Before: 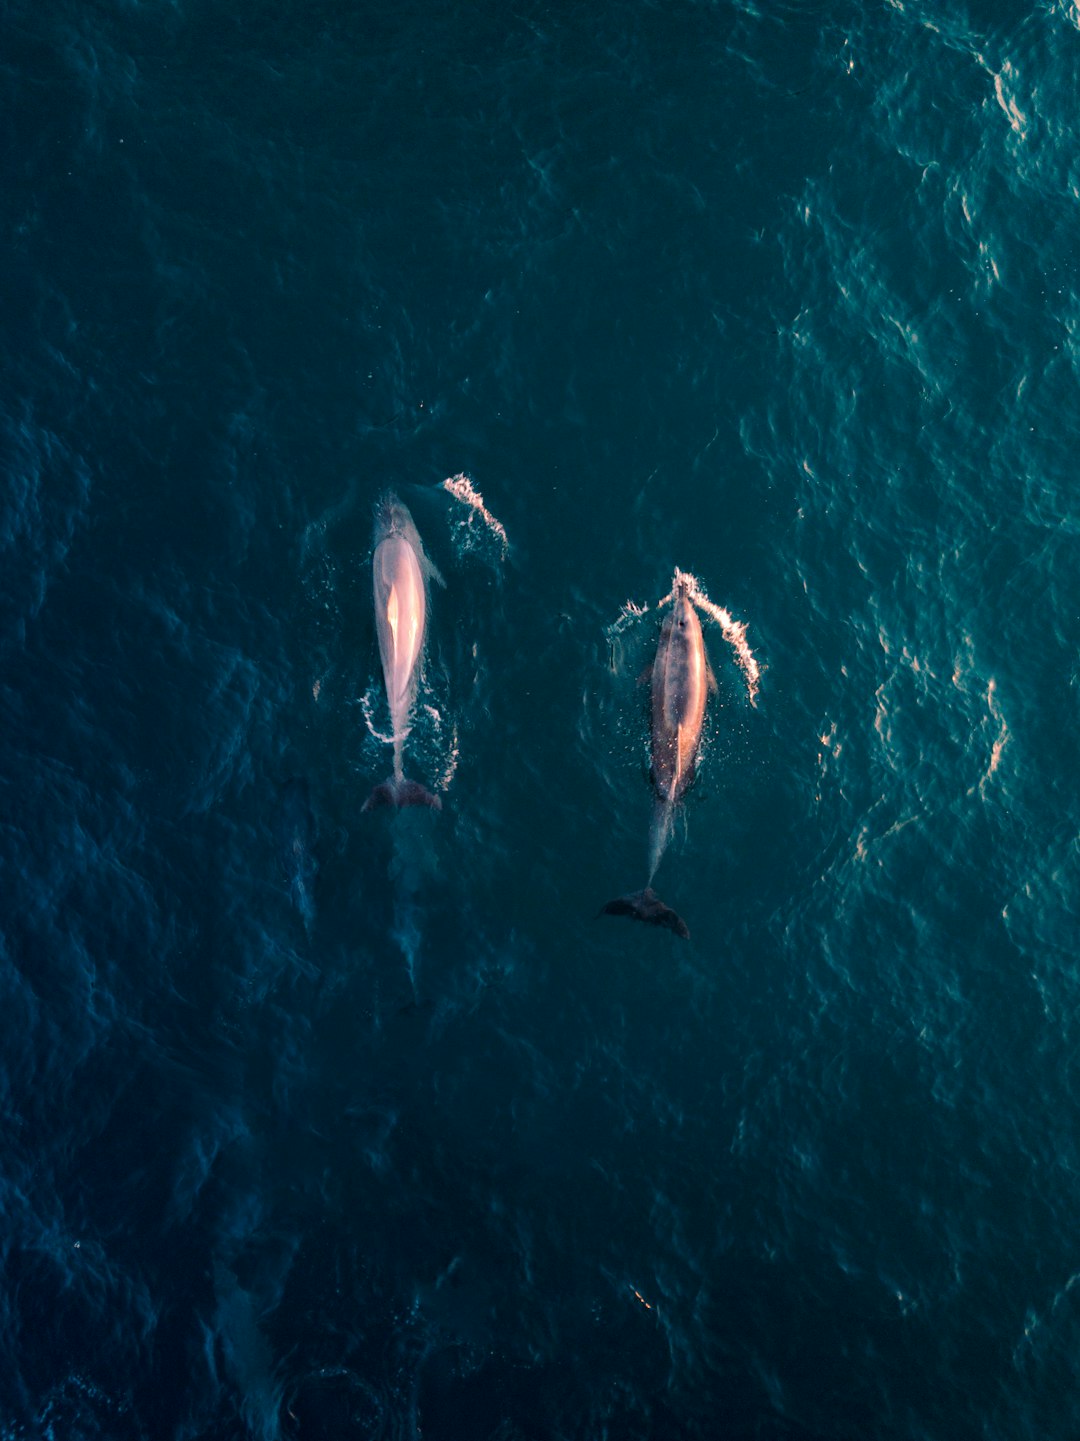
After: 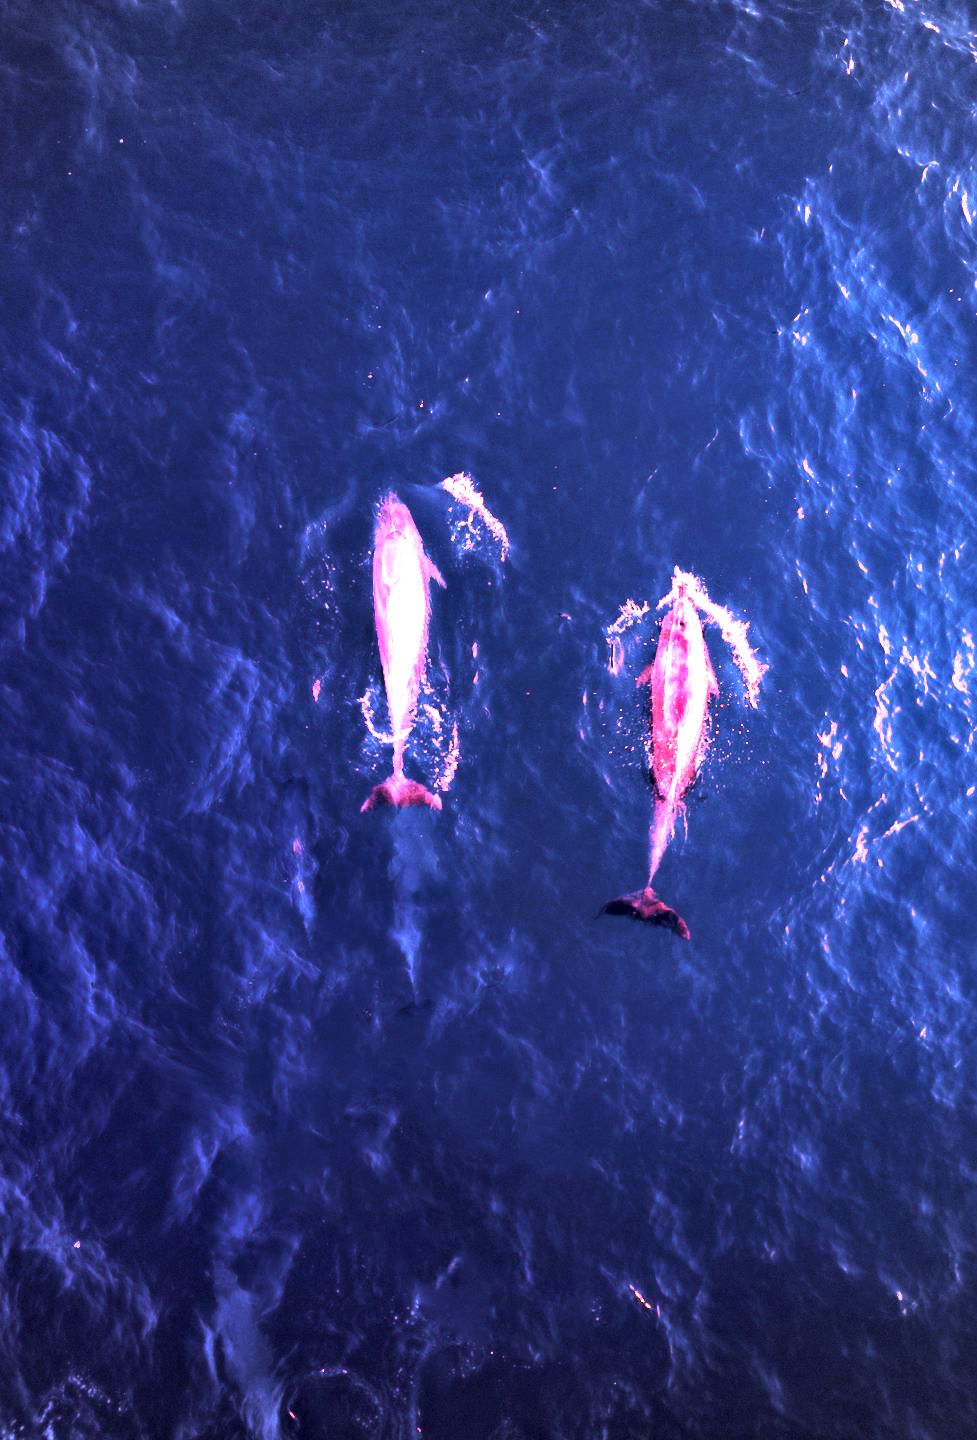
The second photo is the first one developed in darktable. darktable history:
contrast equalizer: y [[0.513, 0.565, 0.608, 0.562, 0.512, 0.5], [0.5 ×6], [0.5, 0.5, 0.5, 0.528, 0.598, 0.658], [0 ×6], [0 ×6]]
rgb levels: mode RGB, independent channels, levels [[0, 0.474, 1], [0, 0.5, 1], [0, 0.5, 1]]
tone equalizer: -8 EV -0.417 EV, -7 EV -0.389 EV, -6 EV -0.333 EV, -5 EV -0.222 EV, -3 EV 0.222 EV, -2 EV 0.333 EV, -1 EV 0.389 EV, +0 EV 0.417 EV, edges refinement/feathering 500, mask exposure compensation -1.57 EV, preserve details no
white balance: red 4.26, blue 1.802
crop: right 9.509%, bottom 0.031%
exposure: black level correction 0, exposure 0.7 EV, compensate exposure bias true, compensate highlight preservation false
vignetting: fall-off radius 81.94%
